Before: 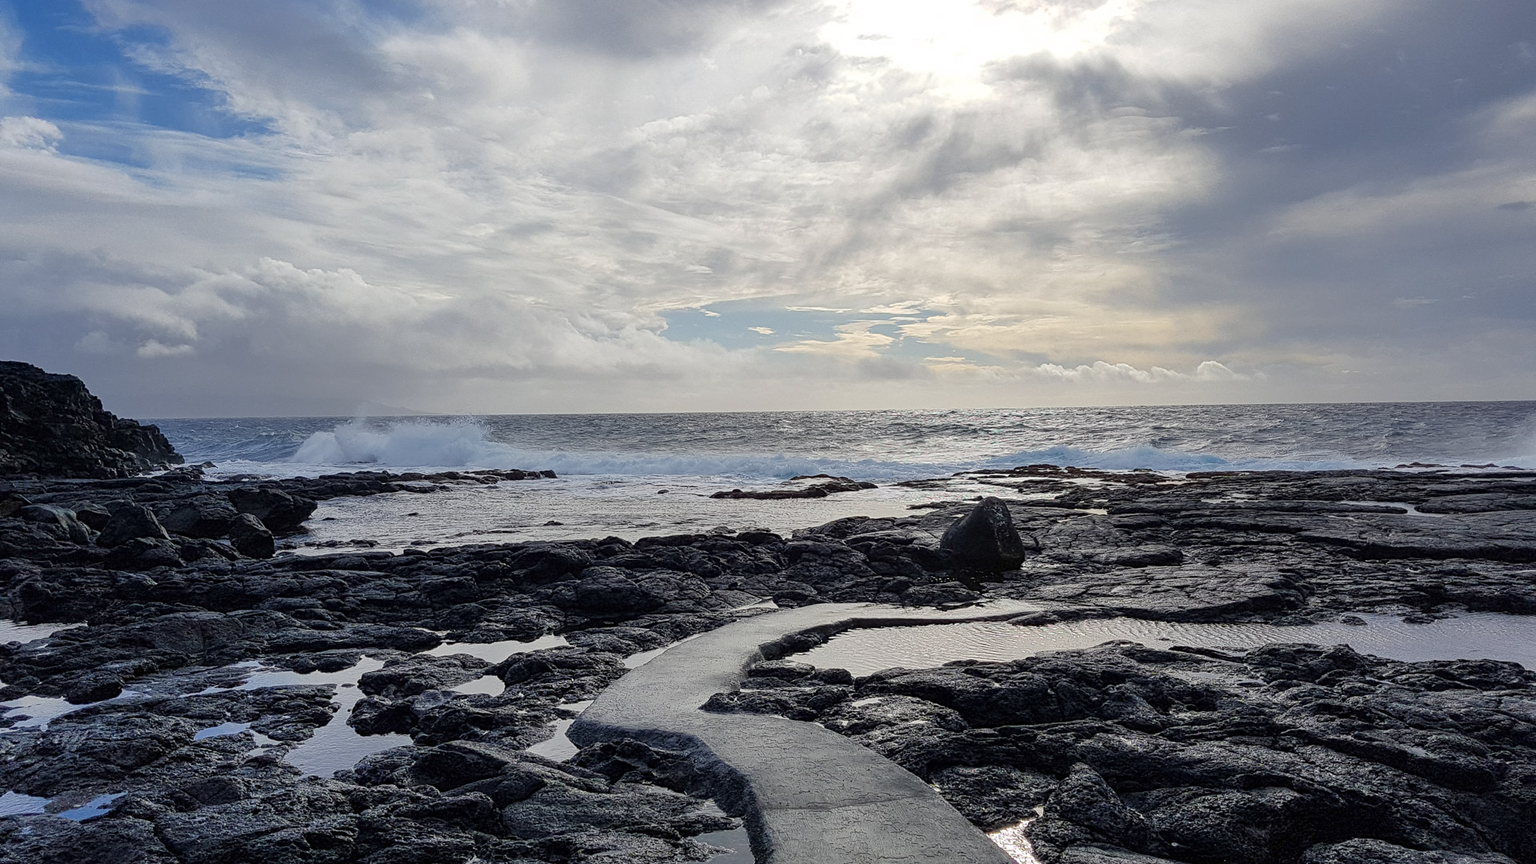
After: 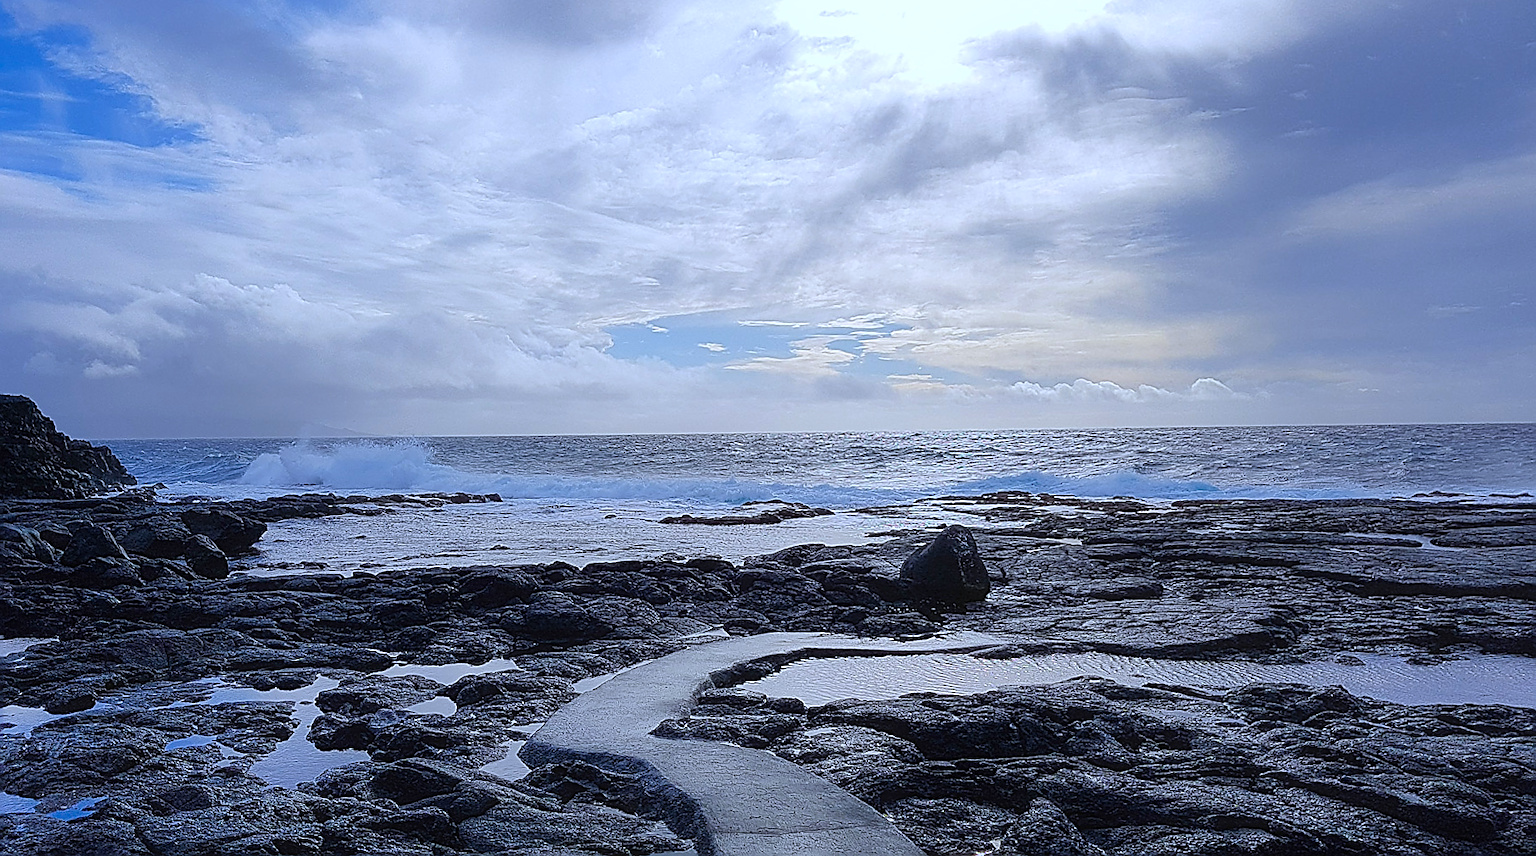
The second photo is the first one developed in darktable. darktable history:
contrast equalizer: y [[0.5, 0.486, 0.447, 0.446, 0.489, 0.5], [0.5 ×6], [0.5 ×6], [0 ×6], [0 ×6]]
white balance: red 0.948, green 1.02, blue 1.176
rotate and perspective: rotation 0.062°, lens shift (vertical) 0.115, lens shift (horizontal) -0.133, crop left 0.047, crop right 0.94, crop top 0.061, crop bottom 0.94
color balance rgb: perceptual saturation grading › global saturation 20%, global vibrance 20%
sharpen: radius 1.4, amount 1.25, threshold 0.7
